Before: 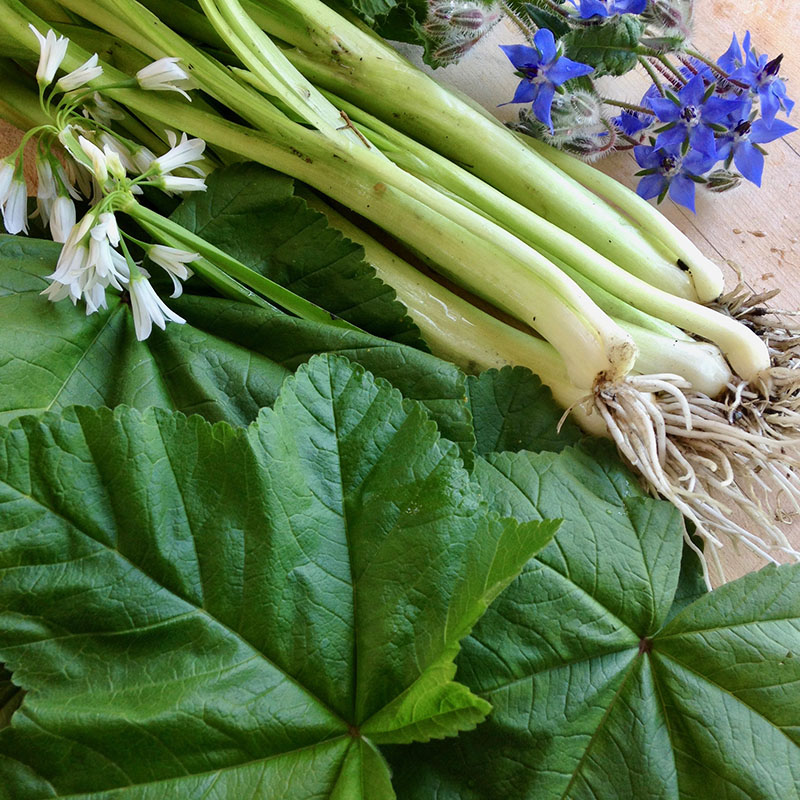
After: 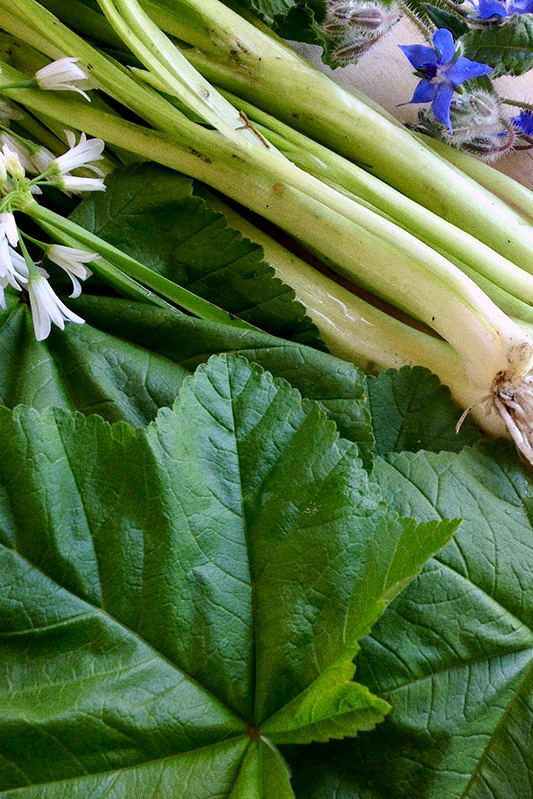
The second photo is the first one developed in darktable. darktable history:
grain: coarseness 0.09 ISO
crop and rotate: left 12.673%, right 20.66%
white balance: red 1.05, blue 1.072
